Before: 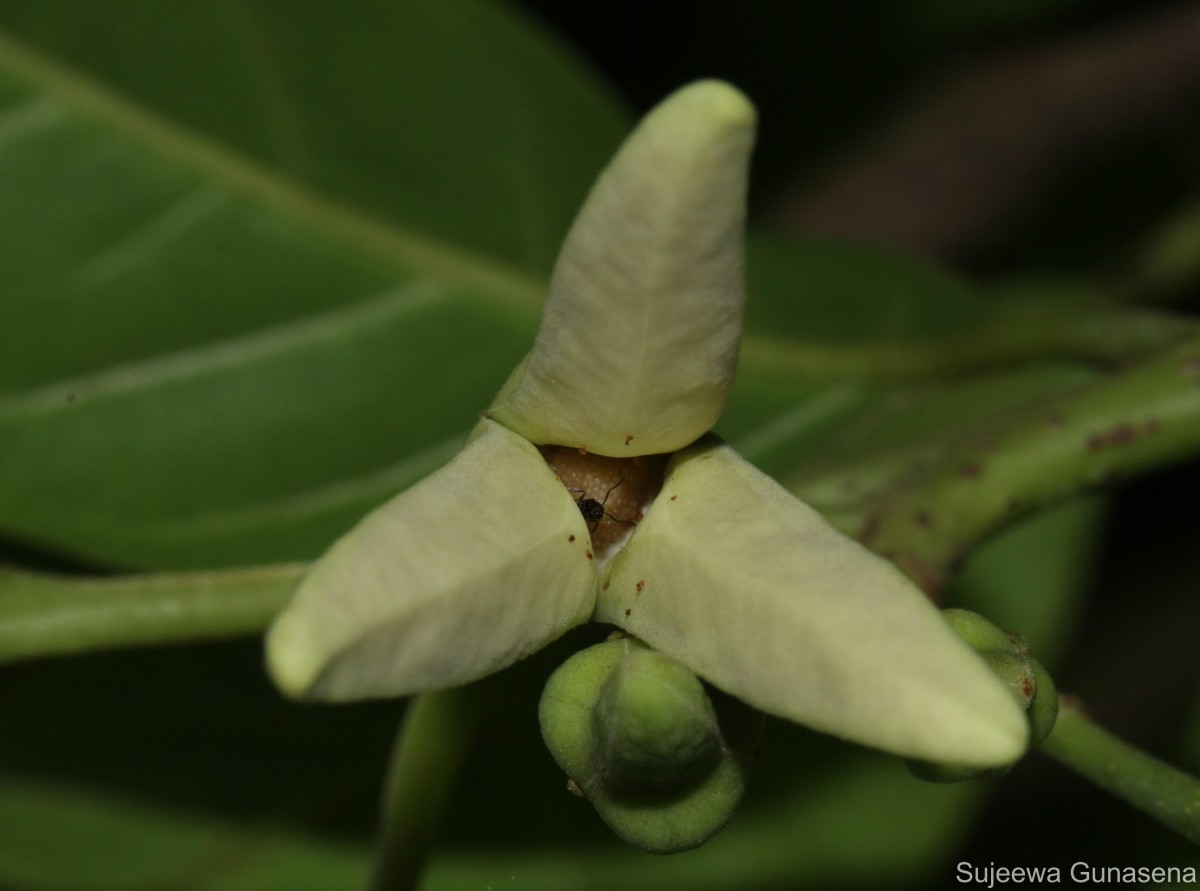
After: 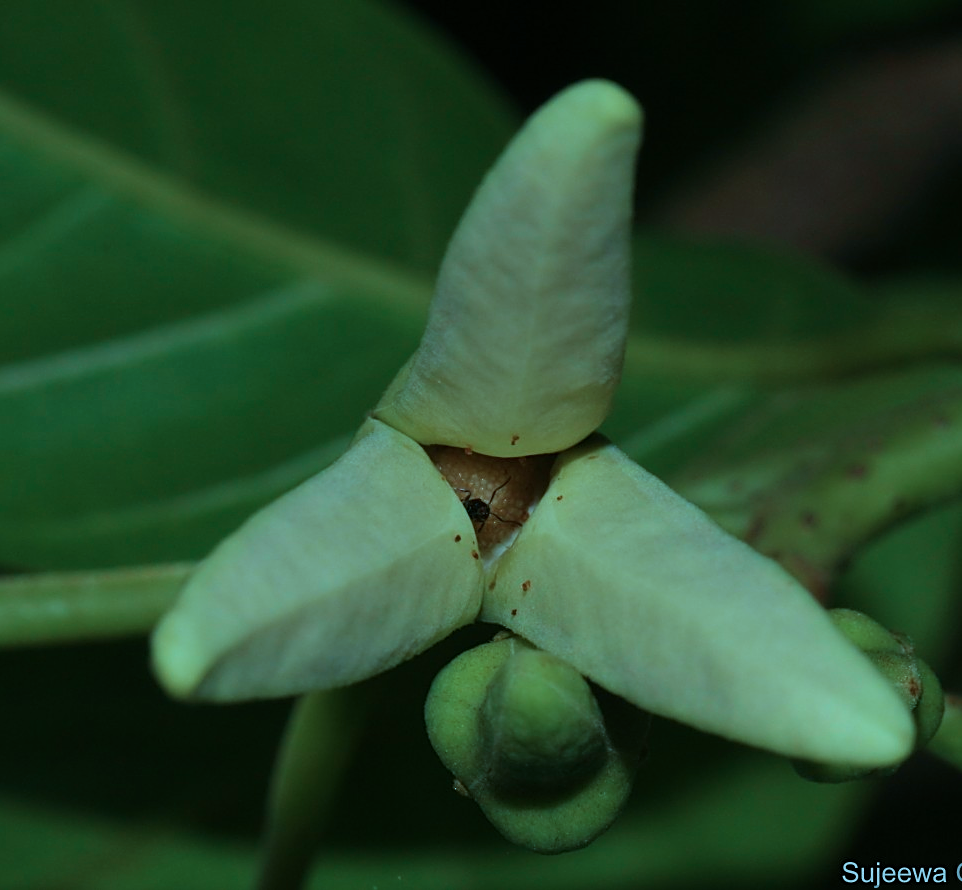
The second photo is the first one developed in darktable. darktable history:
crop and rotate: left 9.544%, right 10.268%
velvia: on, module defaults
color correction: highlights a* -11.87, highlights b* -15.56
sharpen: on, module defaults
color calibration: illuminant F (fluorescent), F source F9 (Cool White Deluxe 4150 K) – high CRI, x 0.374, y 0.373, temperature 4155.85 K, clip negative RGB from gamut false
exposure: exposure -0.152 EV, compensate highlight preservation false
